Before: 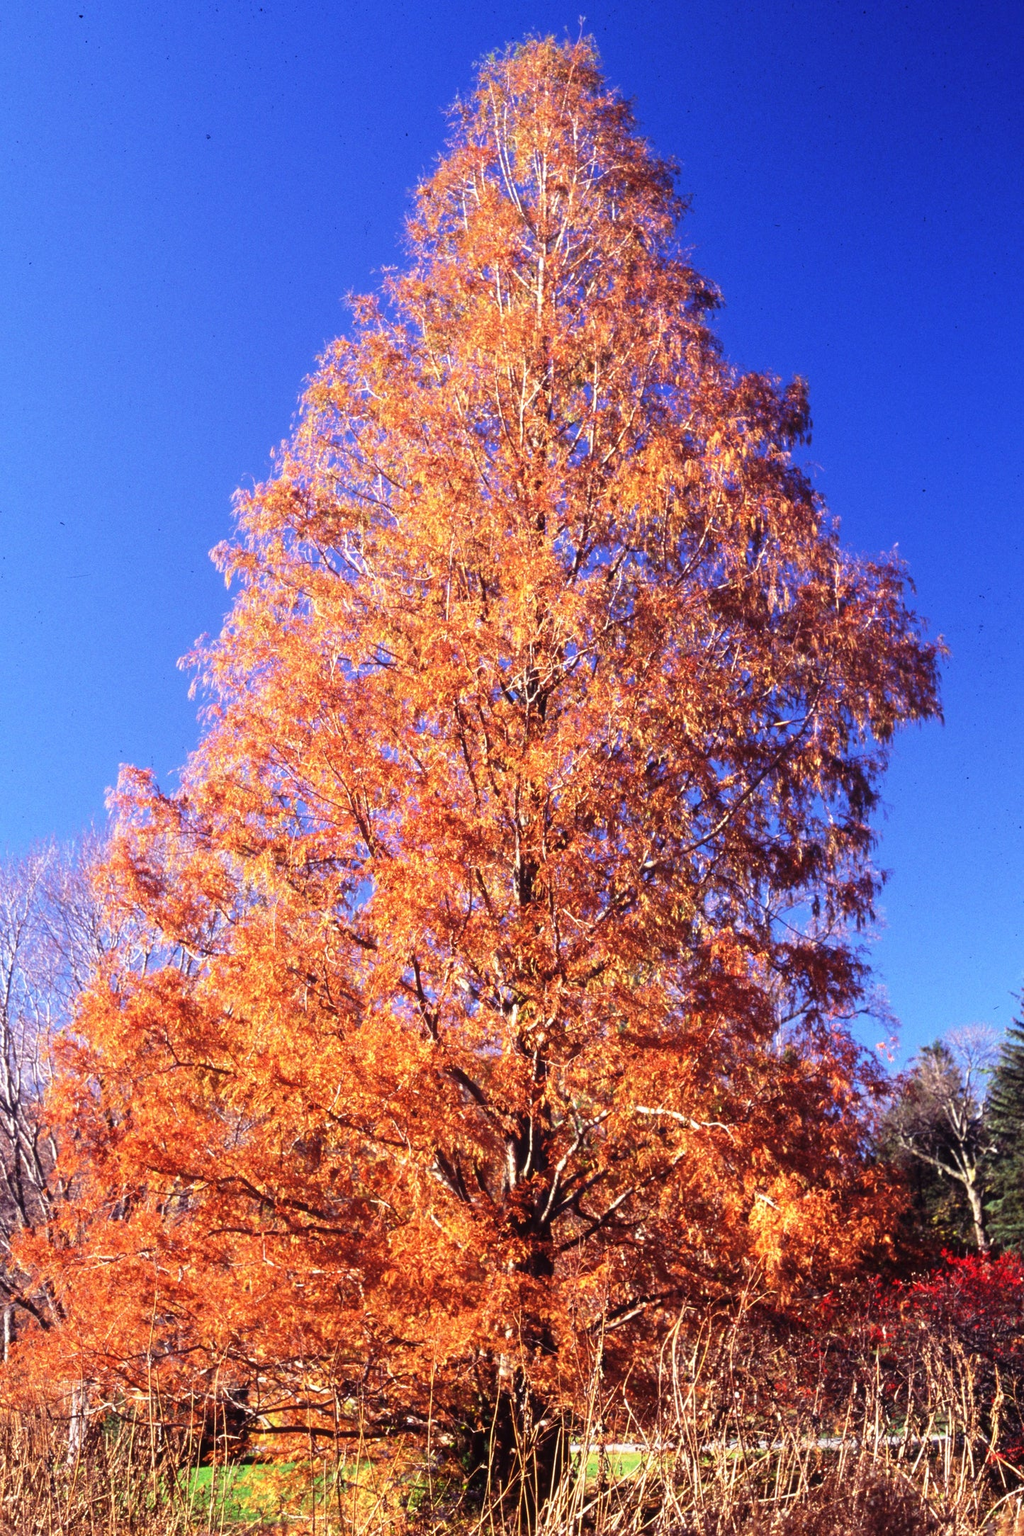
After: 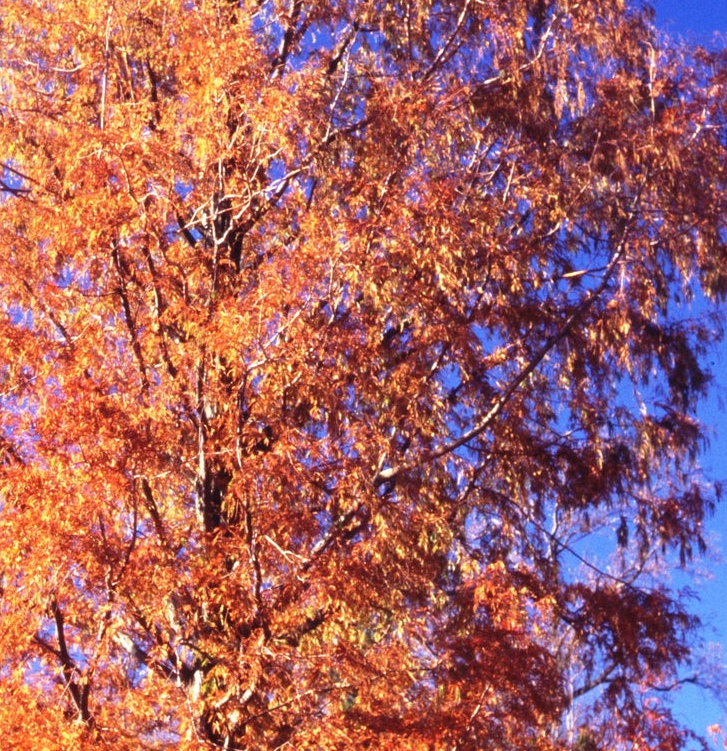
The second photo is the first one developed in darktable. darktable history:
crop: left 36.662%, top 34.462%, right 12.981%, bottom 30.879%
